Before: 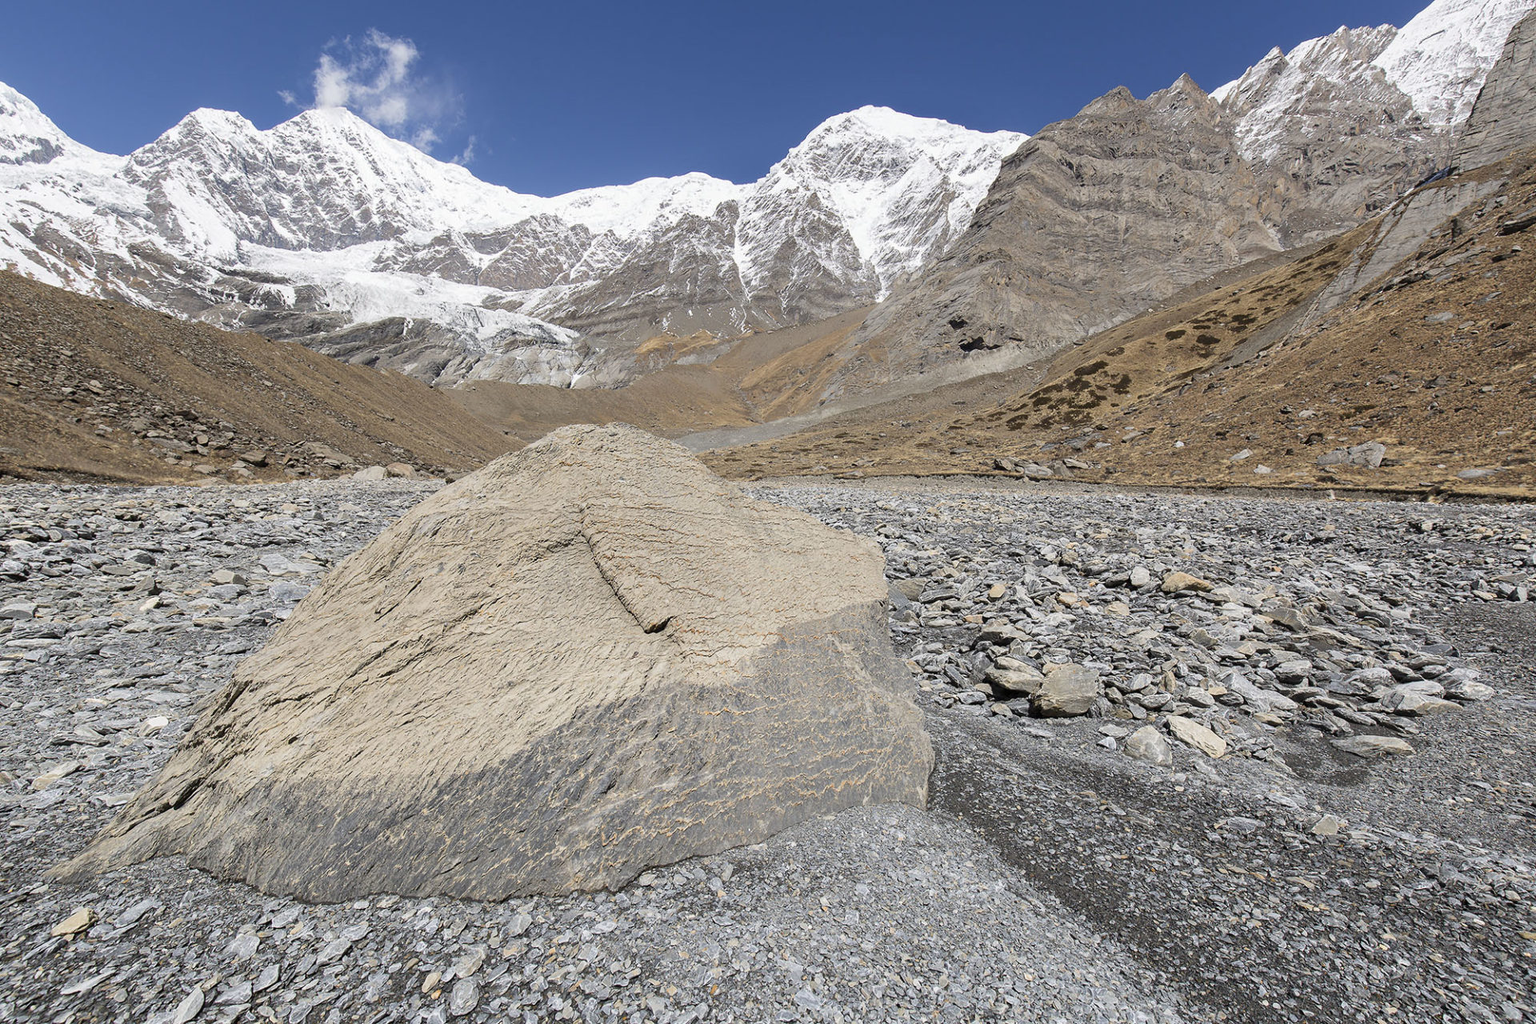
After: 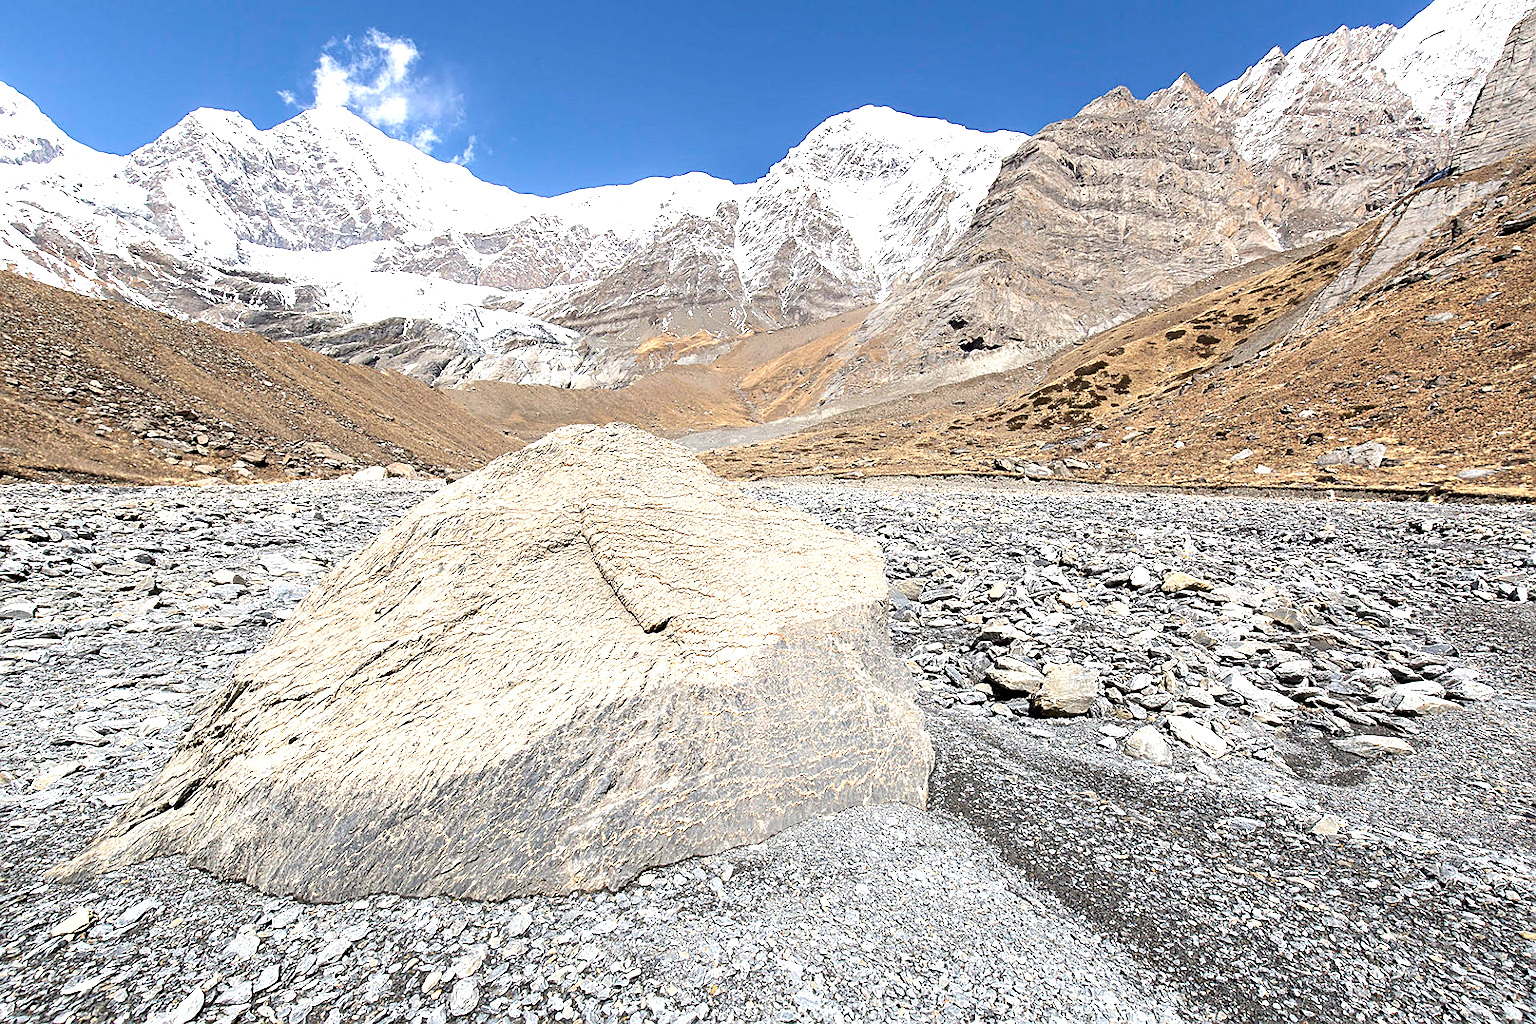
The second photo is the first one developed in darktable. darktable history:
exposure: exposure 1 EV, compensate highlight preservation false
contrast equalizer: octaves 7, y [[0.6 ×6], [0.55 ×6], [0 ×6], [0 ×6], [0 ×6]], mix 0.3
sharpen: on, module defaults
